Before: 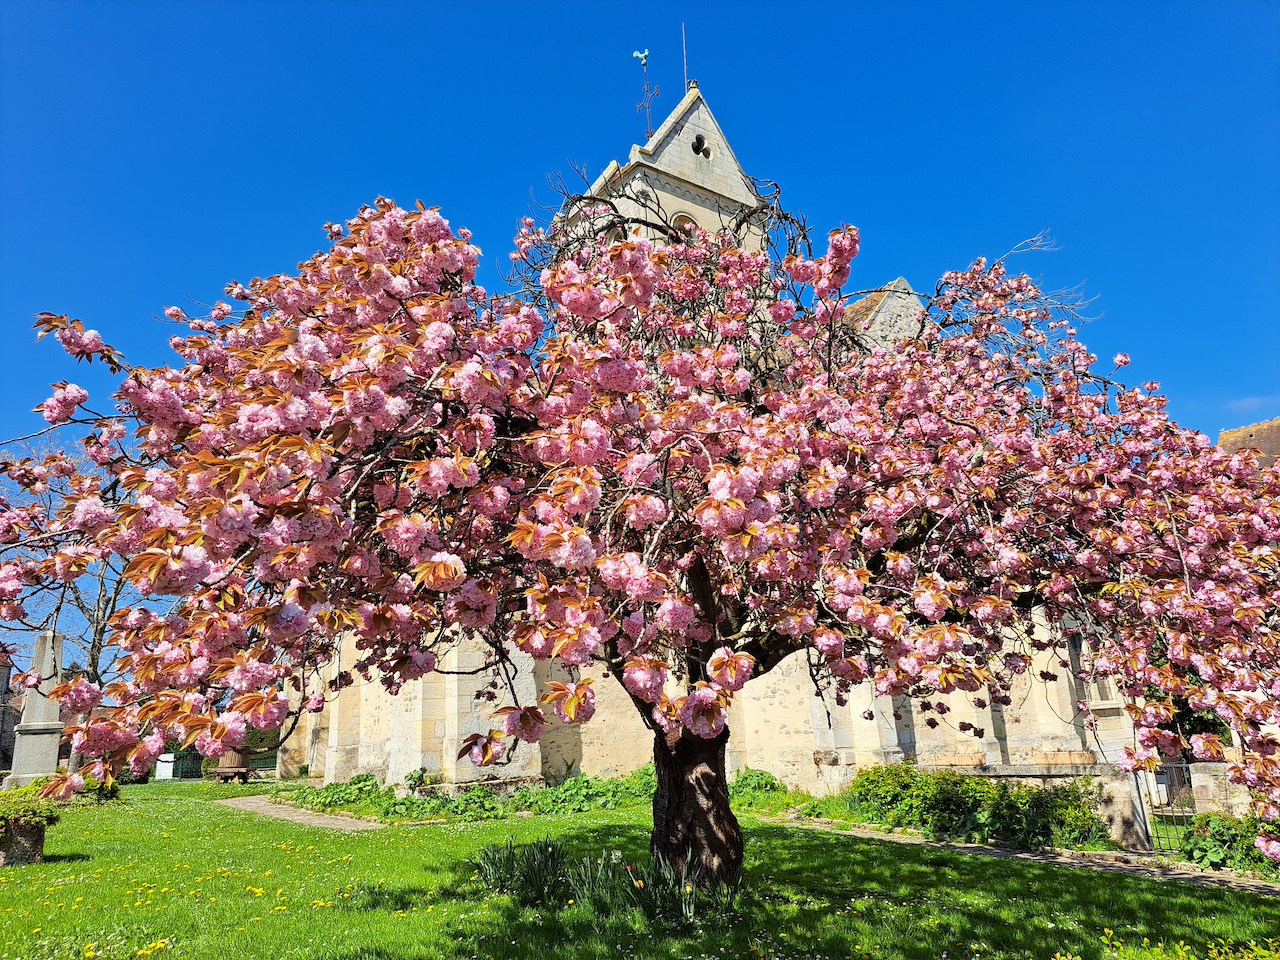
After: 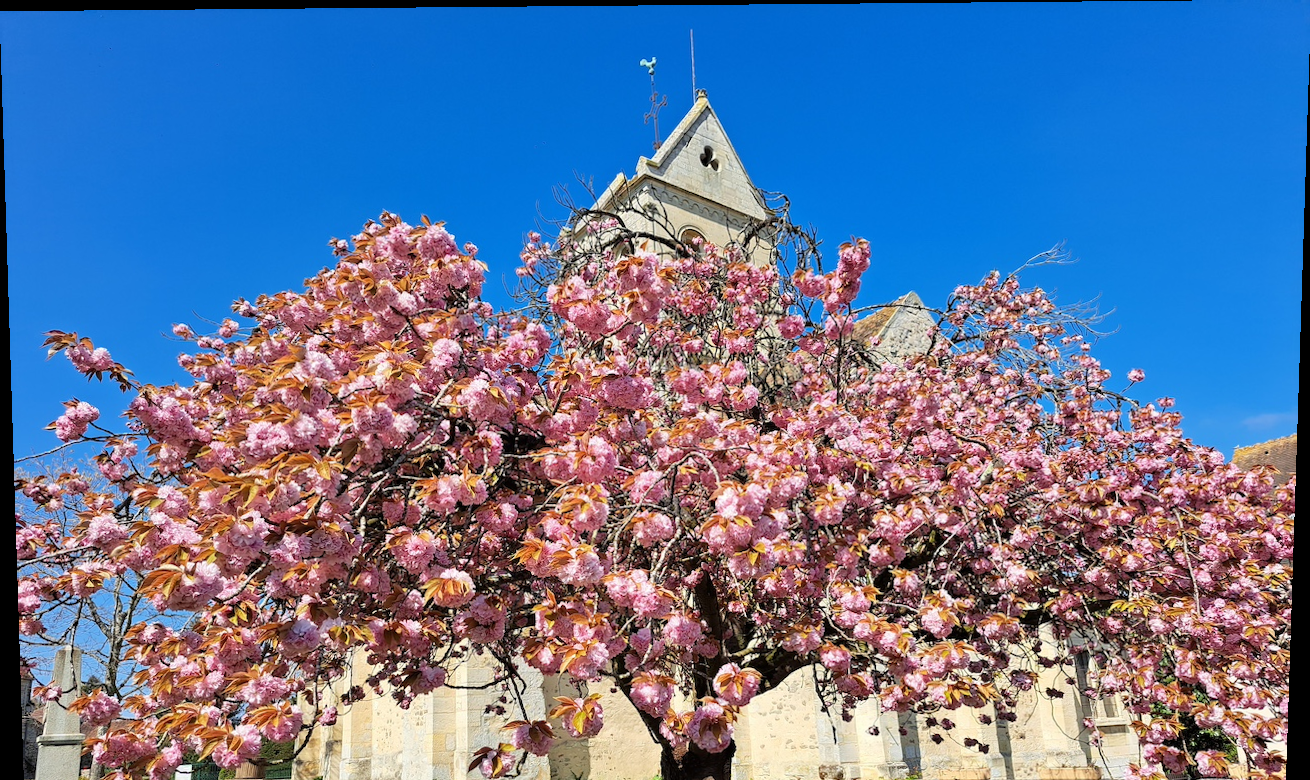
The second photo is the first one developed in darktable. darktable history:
crop: bottom 19.644%
rotate and perspective: lens shift (vertical) 0.048, lens shift (horizontal) -0.024, automatic cropping off
